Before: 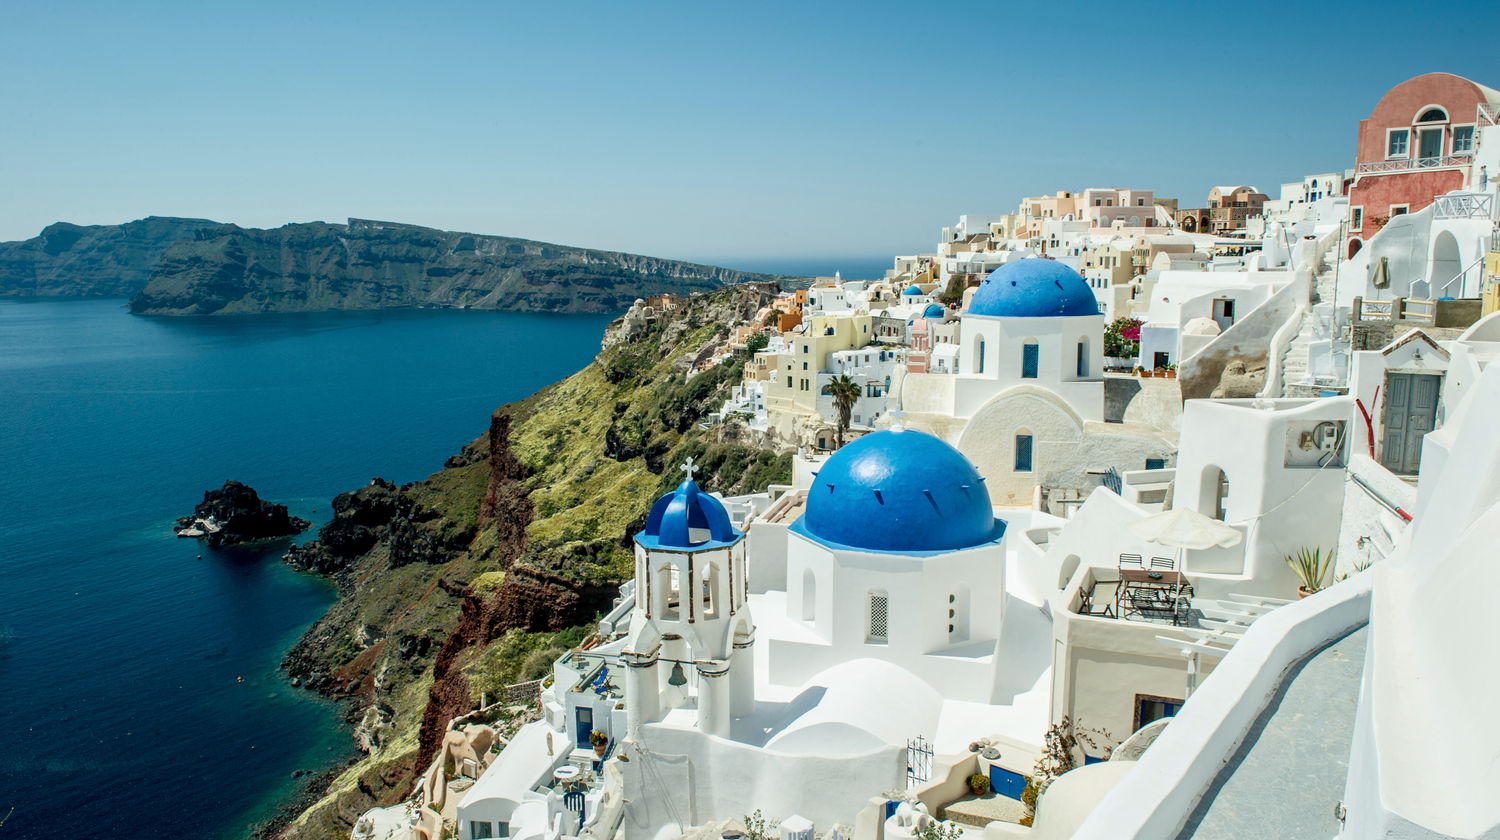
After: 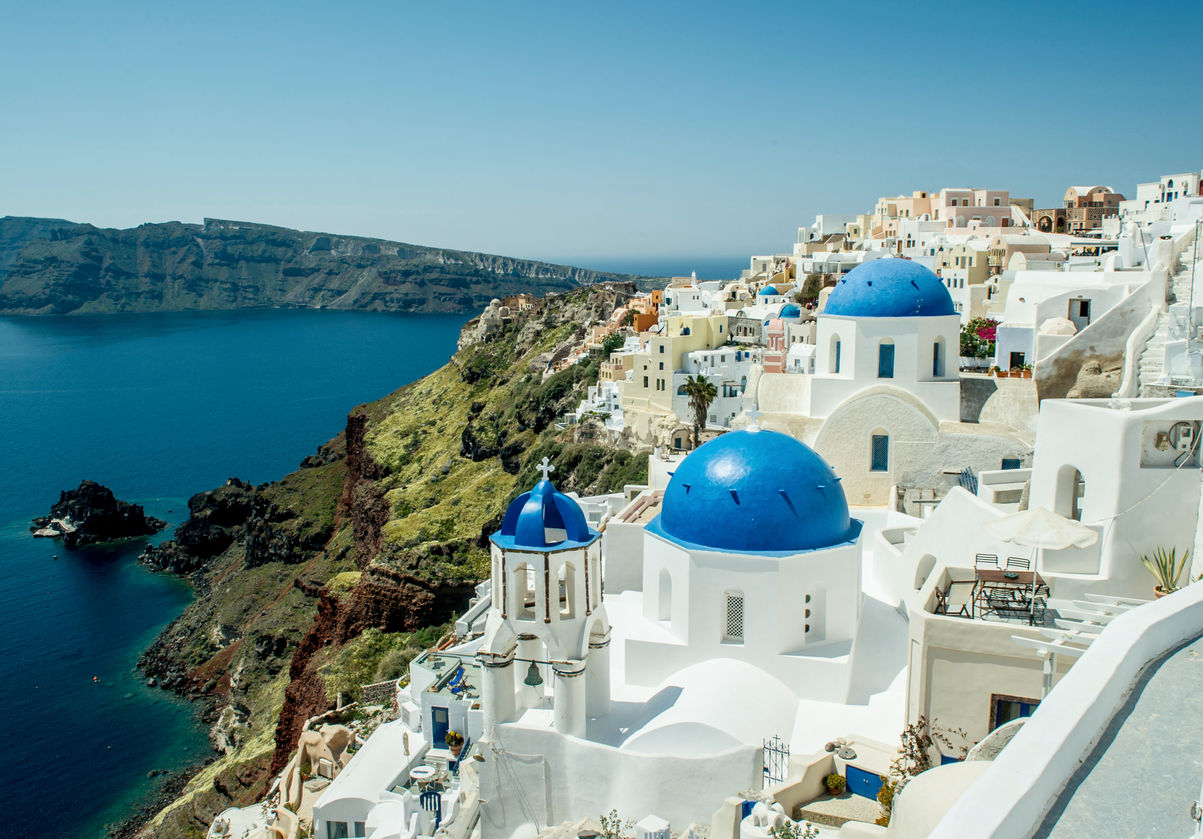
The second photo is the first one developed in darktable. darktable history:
crop and rotate: left 9.605%, right 10.14%
